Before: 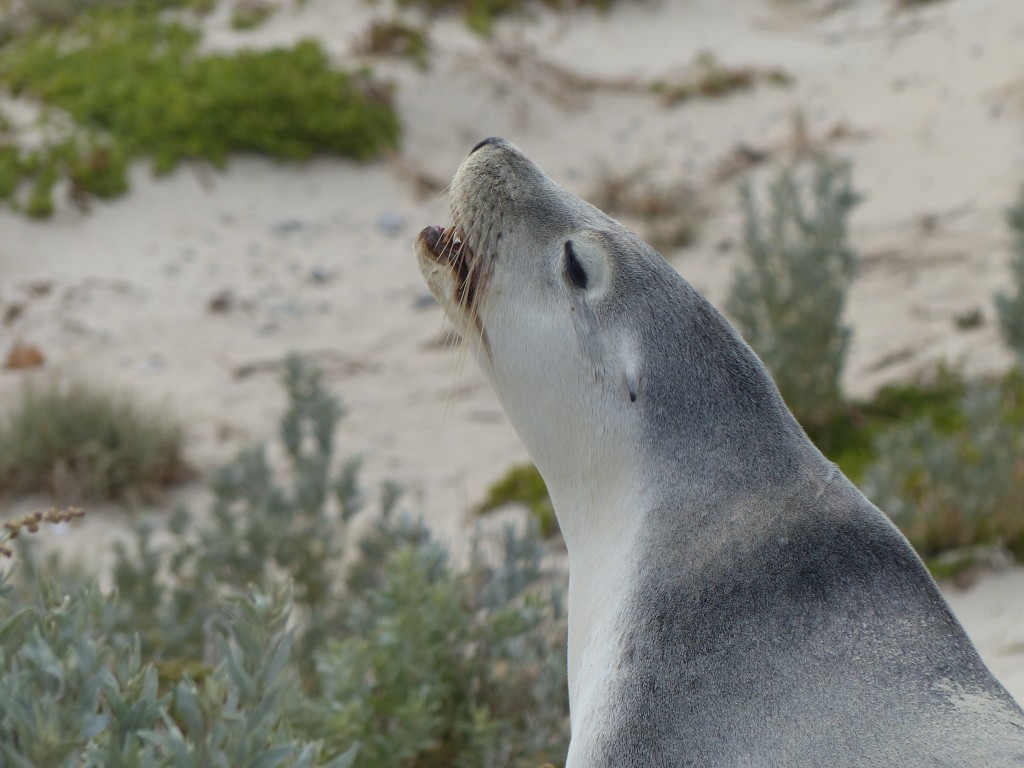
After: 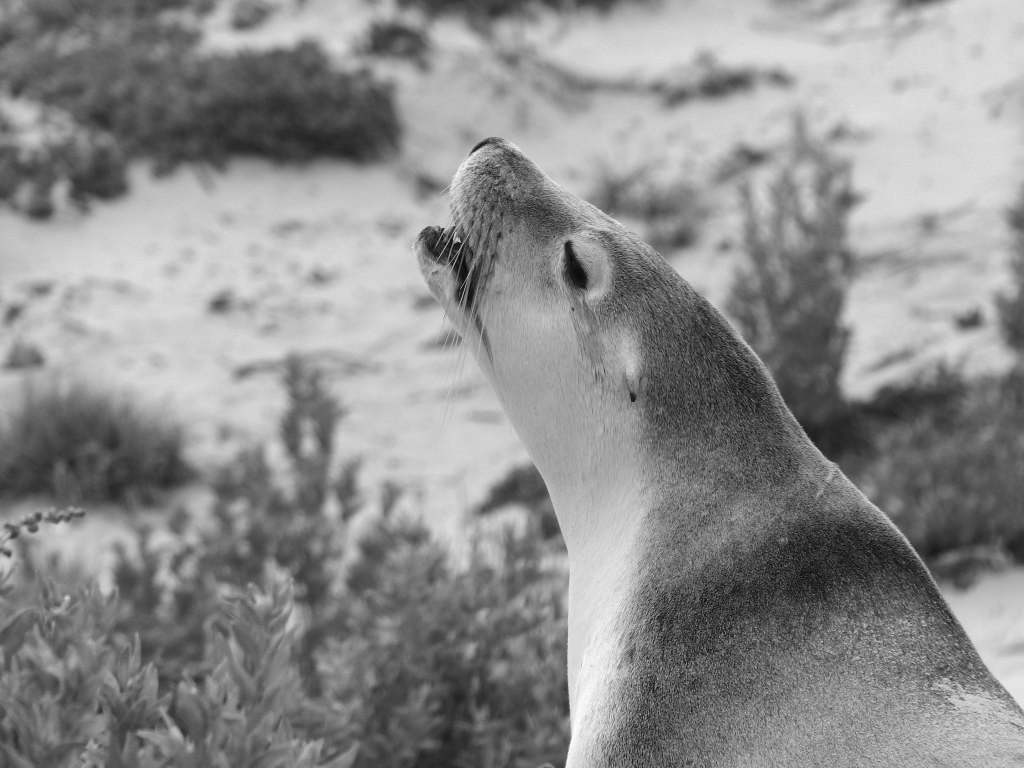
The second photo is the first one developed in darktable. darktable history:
shadows and highlights: shadows 25, white point adjustment -3, highlights -30
monochrome: a -3.63, b -0.465
color zones: curves: ch0 [(0, 0.5) (0.143, 0.5) (0.286, 0.5) (0.429, 0.5) (0.62, 0.489) (0.714, 0.445) (0.844, 0.496) (1, 0.5)]; ch1 [(0, 0.5) (0.143, 0.5) (0.286, 0.5) (0.429, 0.5) (0.571, 0.5) (0.714, 0.523) (0.857, 0.5) (1, 0.5)]
tone equalizer: -8 EV -0.75 EV, -7 EV -0.7 EV, -6 EV -0.6 EV, -5 EV -0.4 EV, -3 EV 0.4 EV, -2 EV 0.6 EV, -1 EV 0.7 EV, +0 EV 0.75 EV, edges refinement/feathering 500, mask exposure compensation -1.57 EV, preserve details no
